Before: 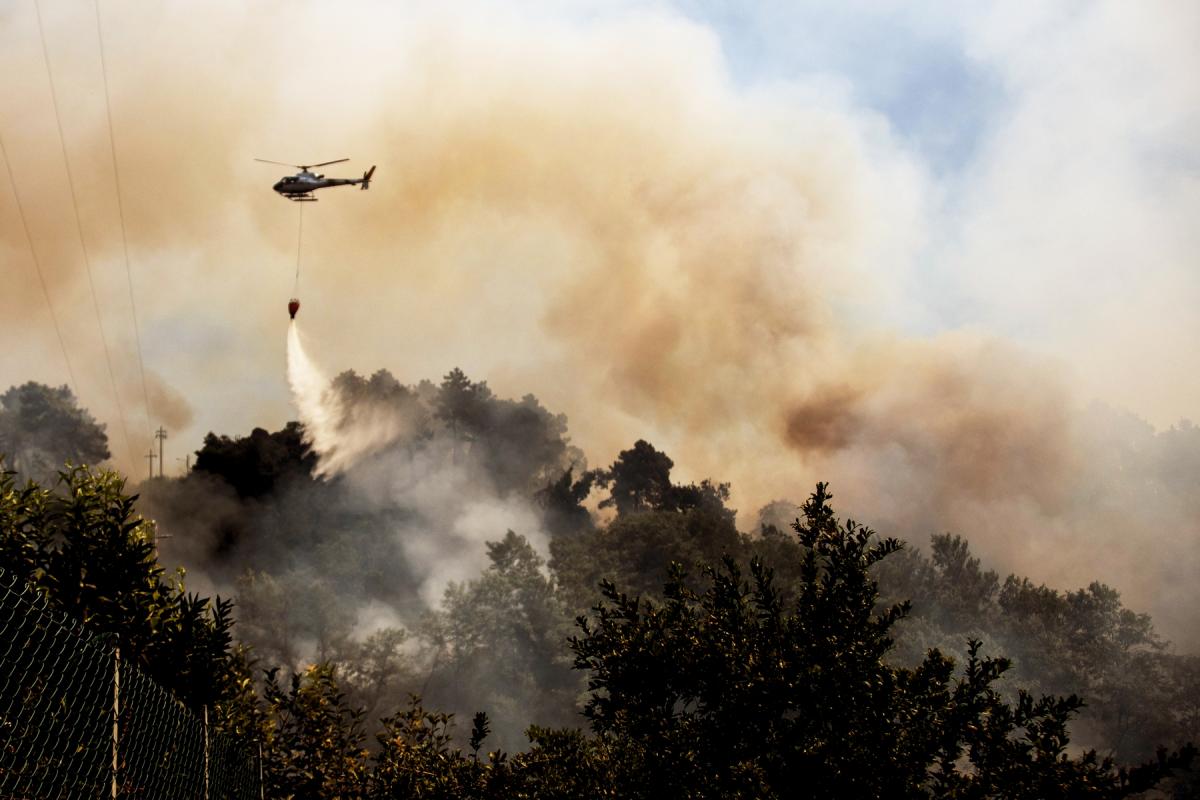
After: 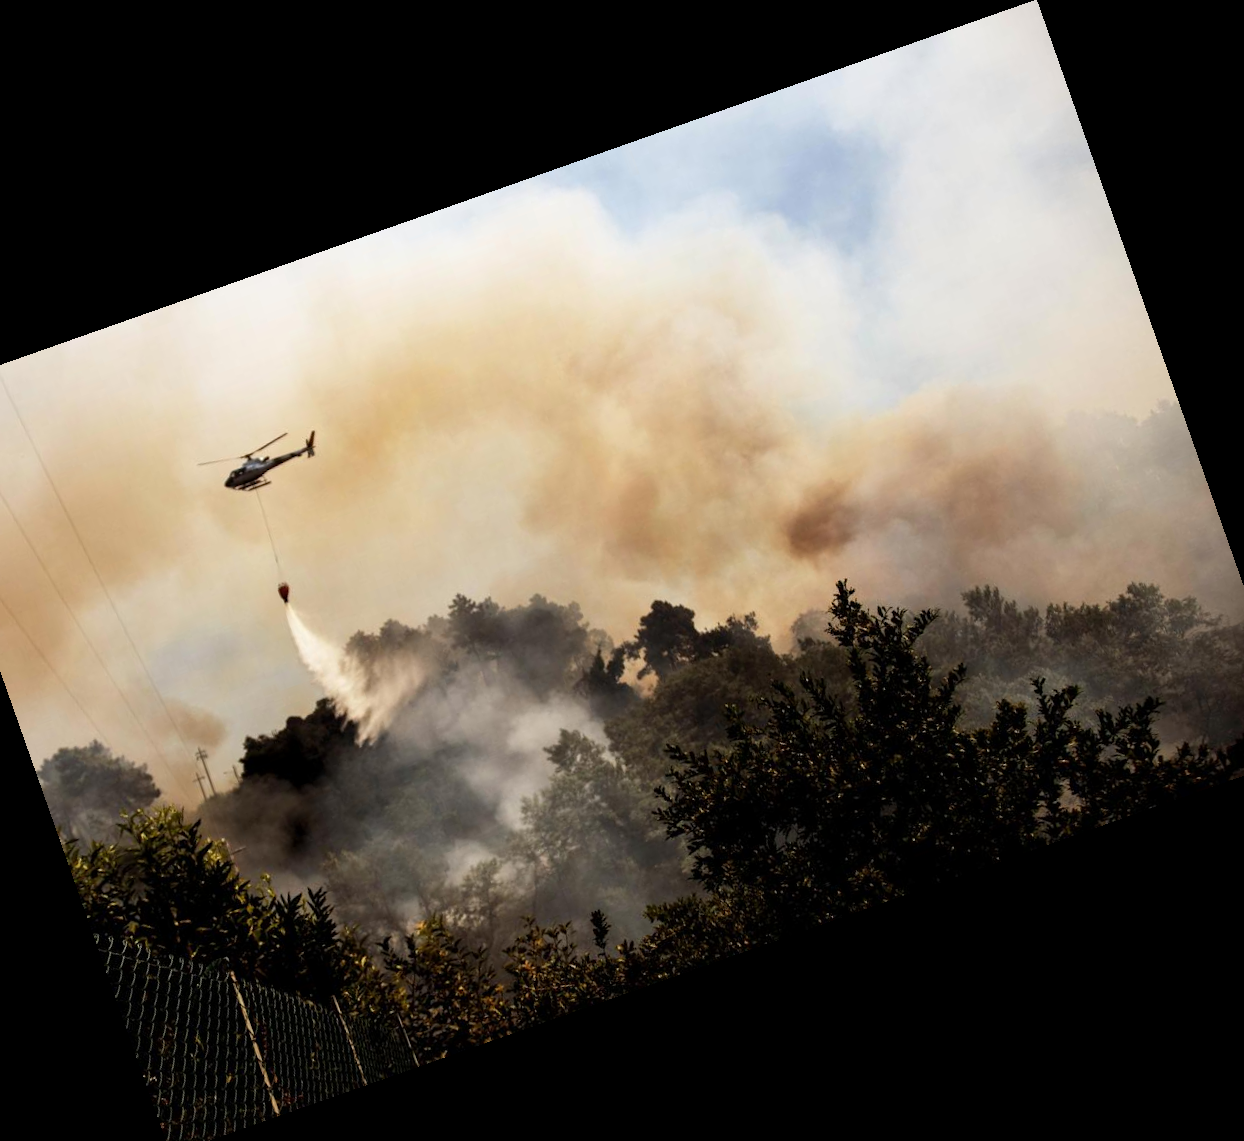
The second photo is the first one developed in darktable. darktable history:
white balance: emerald 1
crop and rotate: angle 19.43°, left 6.812%, right 4.125%, bottom 1.087%
